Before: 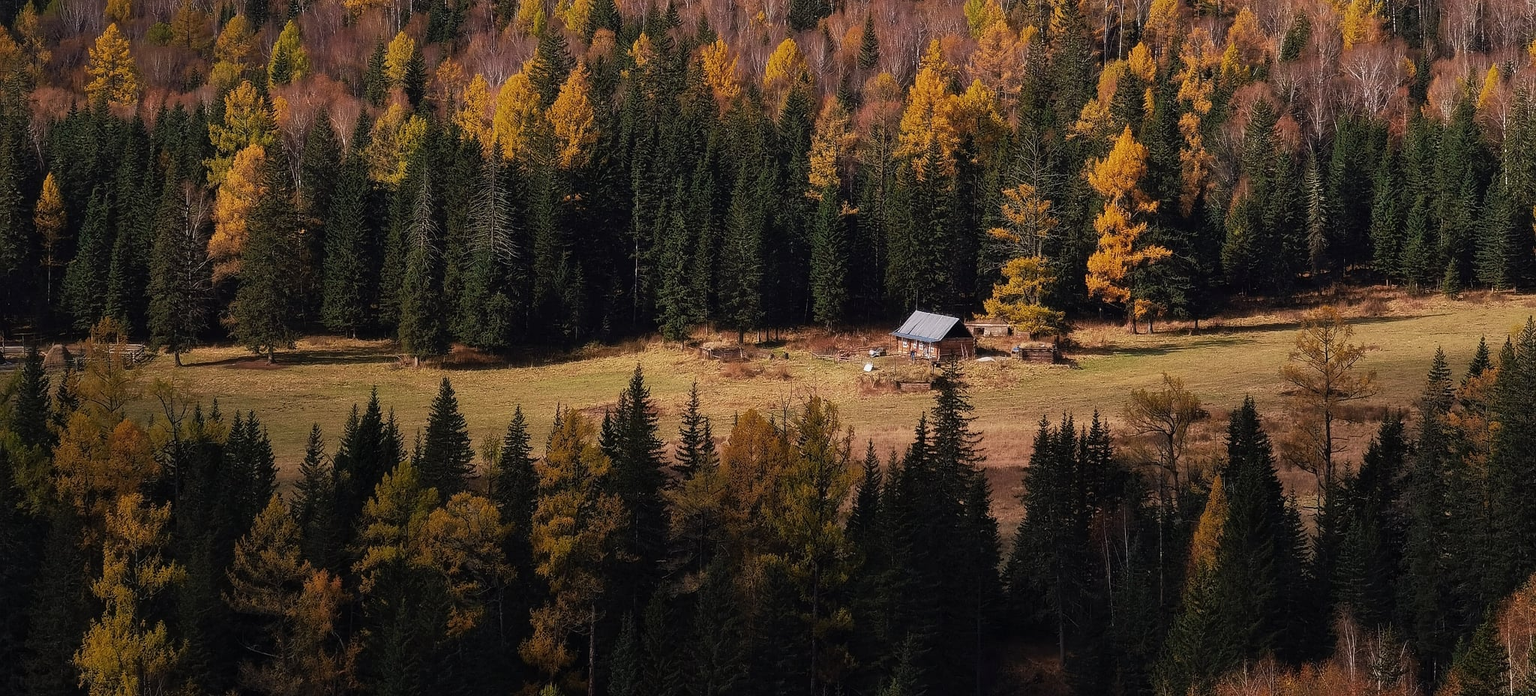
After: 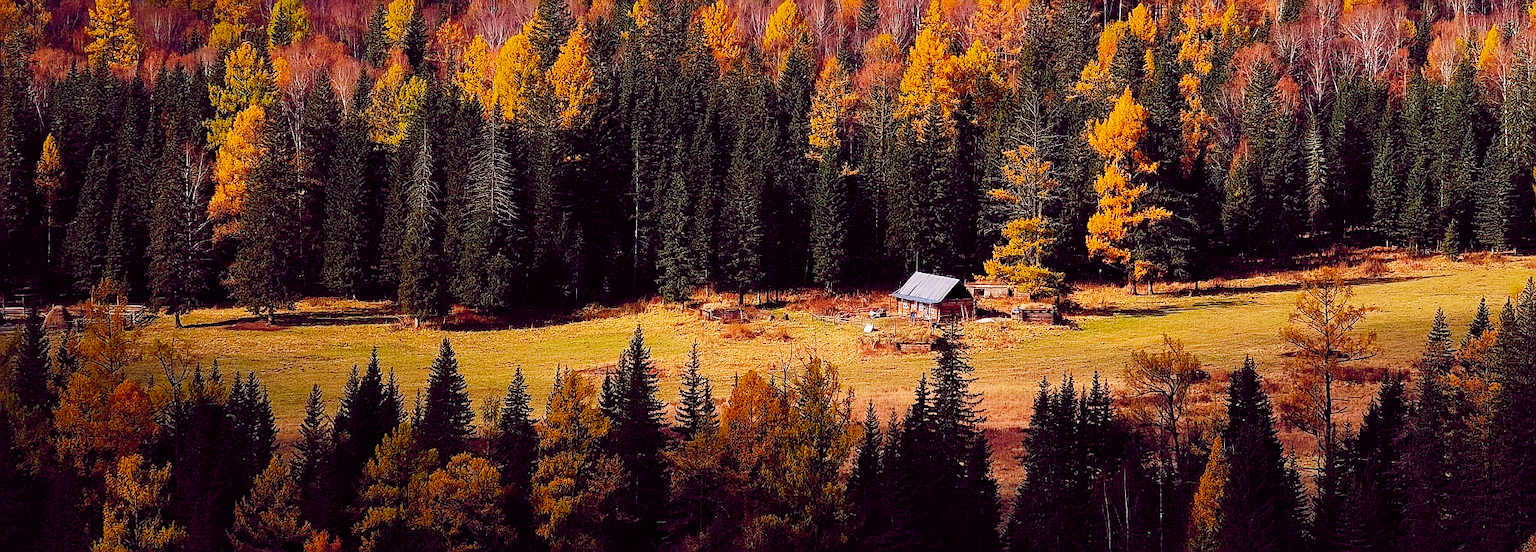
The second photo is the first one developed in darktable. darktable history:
sharpen: on, module defaults
crop and rotate: top 5.66%, bottom 15.004%
tone equalizer: -8 EV -0.731 EV, -7 EV -0.699 EV, -6 EV -0.563 EV, -5 EV -0.374 EV, -3 EV 0.39 EV, -2 EV 0.6 EV, -1 EV 0.686 EV, +0 EV 0.76 EV
tone curve: curves: ch0 [(0, 0) (0.003, 0.003) (0.011, 0.005) (0.025, 0.008) (0.044, 0.012) (0.069, 0.02) (0.1, 0.031) (0.136, 0.047) (0.177, 0.088) (0.224, 0.141) (0.277, 0.222) (0.335, 0.32) (0.399, 0.425) (0.468, 0.524) (0.543, 0.623) (0.623, 0.716) (0.709, 0.796) (0.801, 0.88) (0.898, 0.959) (1, 1)], preserve colors none
color balance rgb: shadows lift › luminance -8.04%, shadows lift › chroma 2.154%, shadows lift › hue 199.56°, power › hue 71.6°, global offset › chroma 0.283%, global offset › hue 318.27°, linear chroma grading › global chroma 7.609%, perceptual saturation grading › global saturation 19.665%, contrast -19.592%
exposure: exposure -0.147 EV, compensate highlight preservation false
